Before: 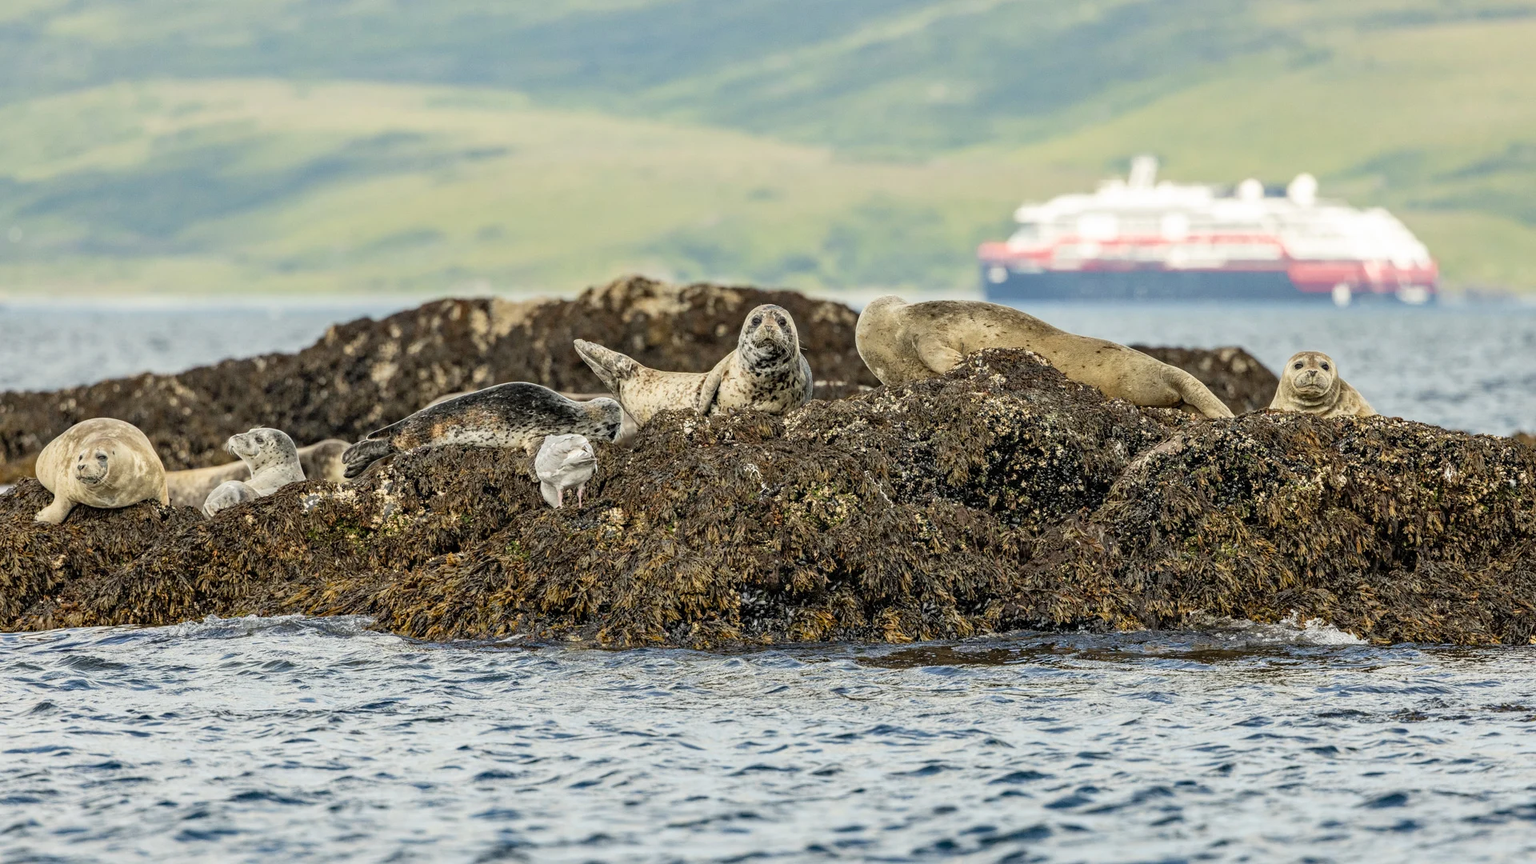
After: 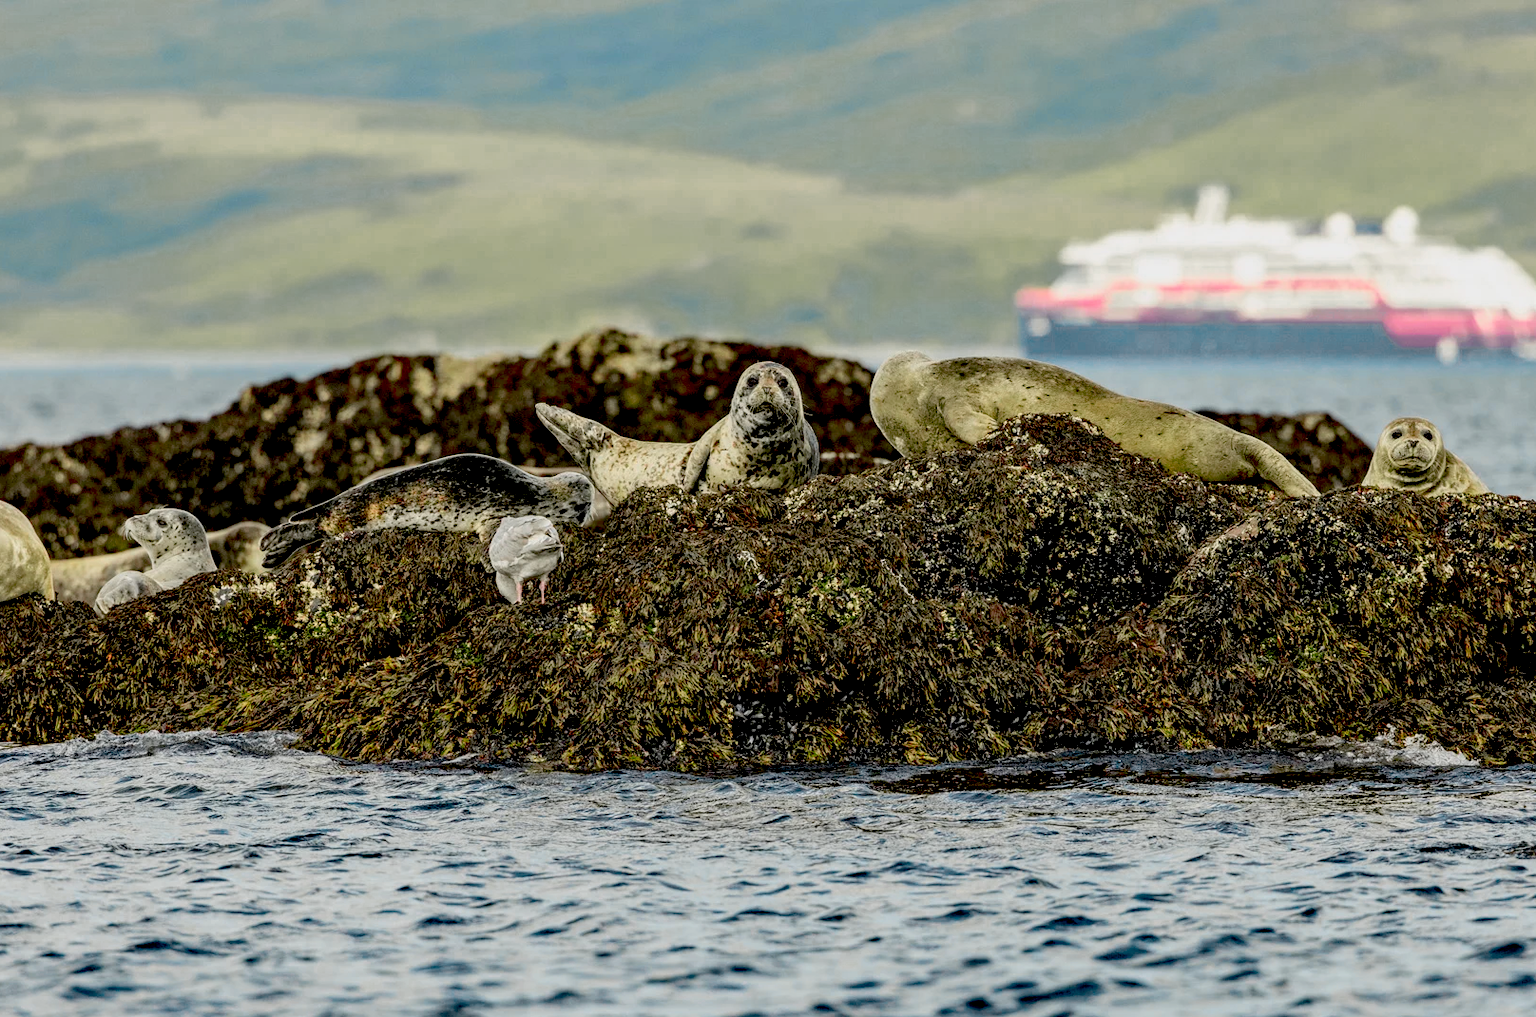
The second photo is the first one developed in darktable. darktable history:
exposure: black level correction 0.046, exposure -0.228 EV, compensate highlight preservation false
bloom: size 9%, threshold 100%, strength 7%
color zones: curves: ch0 [(0, 0.533) (0.126, 0.533) (0.234, 0.533) (0.368, 0.357) (0.5, 0.5) (0.625, 0.5) (0.74, 0.637) (0.875, 0.5)]; ch1 [(0.004, 0.708) (0.129, 0.662) (0.25, 0.5) (0.375, 0.331) (0.496, 0.396) (0.625, 0.649) (0.739, 0.26) (0.875, 0.5) (1, 0.478)]; ch2 [(0, 0.409) (0.132, 0.403) (0.236, 0.558) (0.379, 0.448) (0.5, 0.5) (0.625, 0.5) (0.691, 0.39) (0.875, 0.5)]
crop: left 8.026%, right 7.374%
